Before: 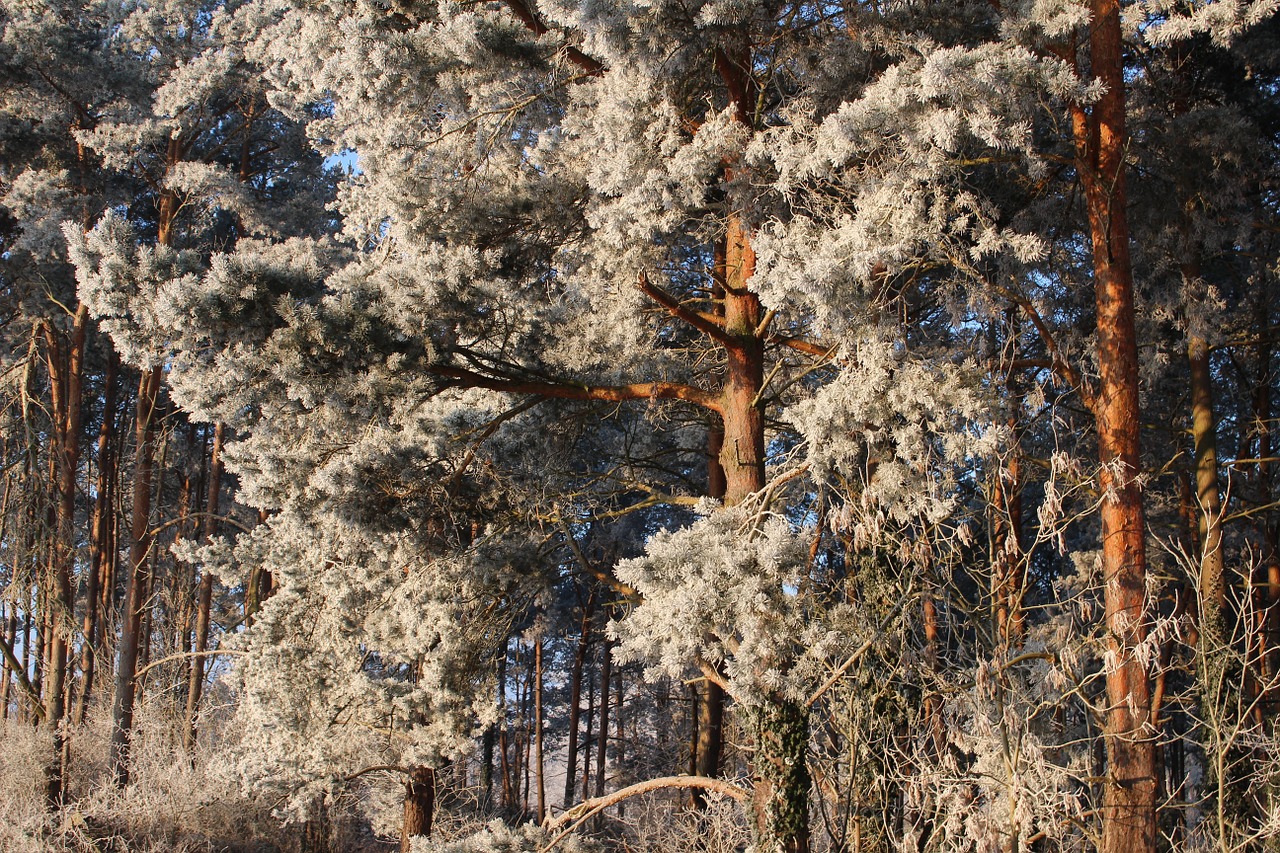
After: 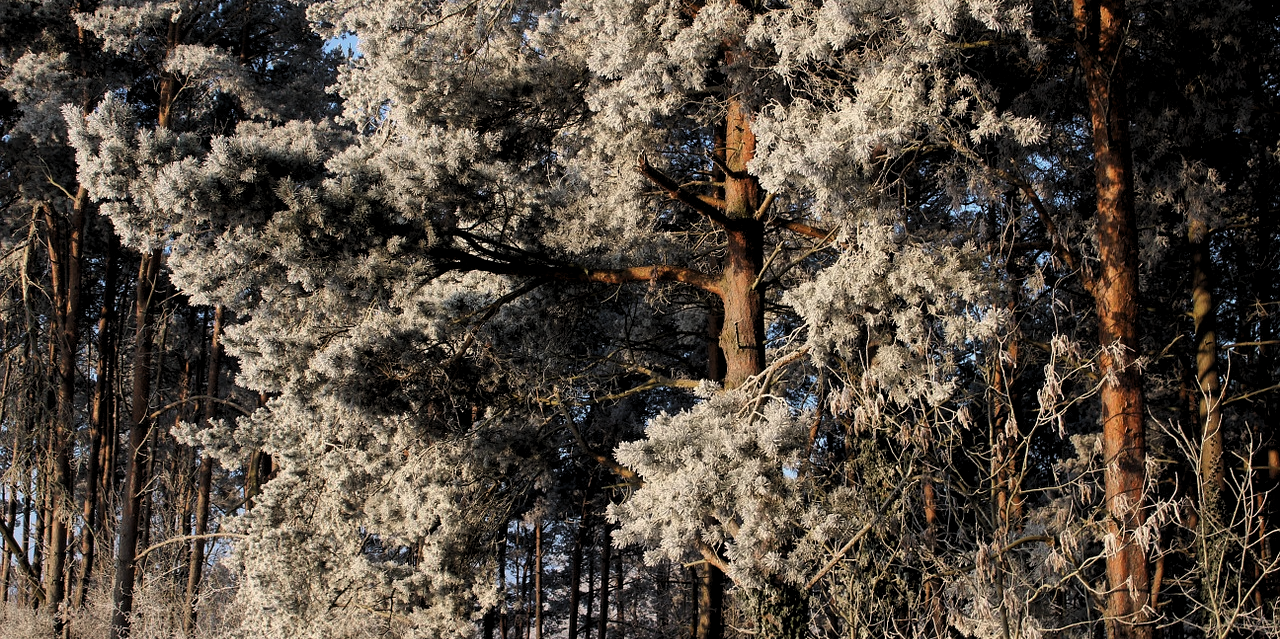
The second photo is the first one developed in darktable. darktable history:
levels: levels [0.116, 0.574, 1]
crop: top 13.819%, bottom 11.169%
